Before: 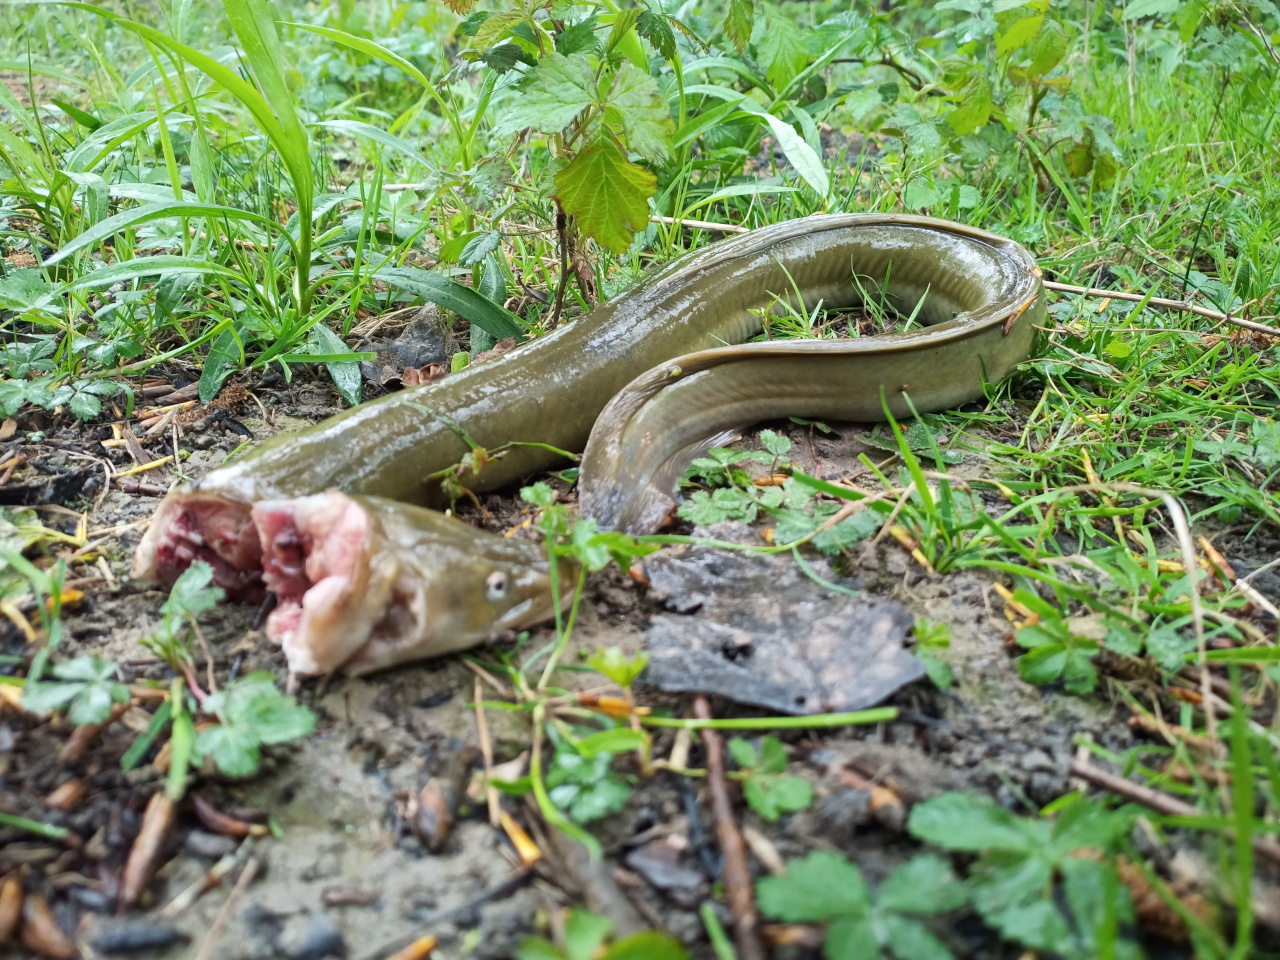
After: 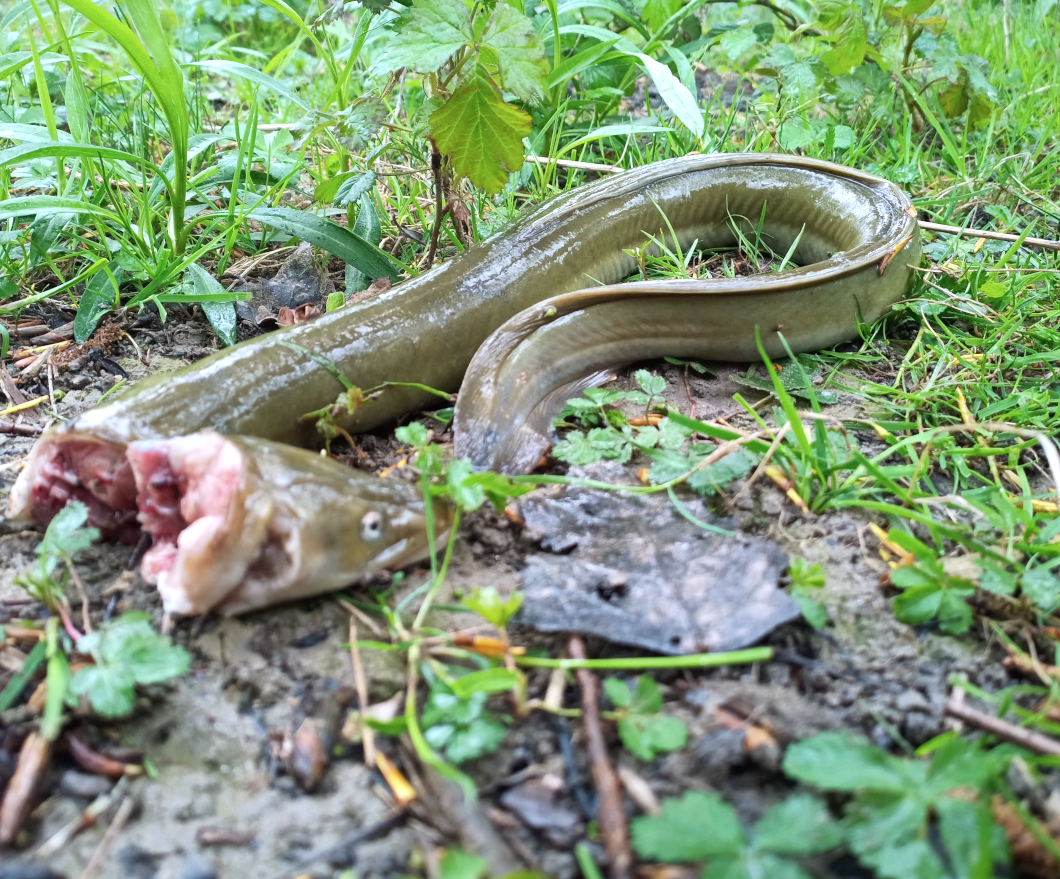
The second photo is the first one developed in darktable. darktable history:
color calibration: illuminant as shot in camera, x 0.358, y 0.373, temperature 4628.91 K
exposure: exposure 0.217 EV, compensate highlight preservation false
crop: left 9.807%, top 6.259%, right 7.334%, bottom 2.177%
vignetting: fall-off start 116.67%, fall-off radius 59.26%, brightness -0.31, saturation -0.056
